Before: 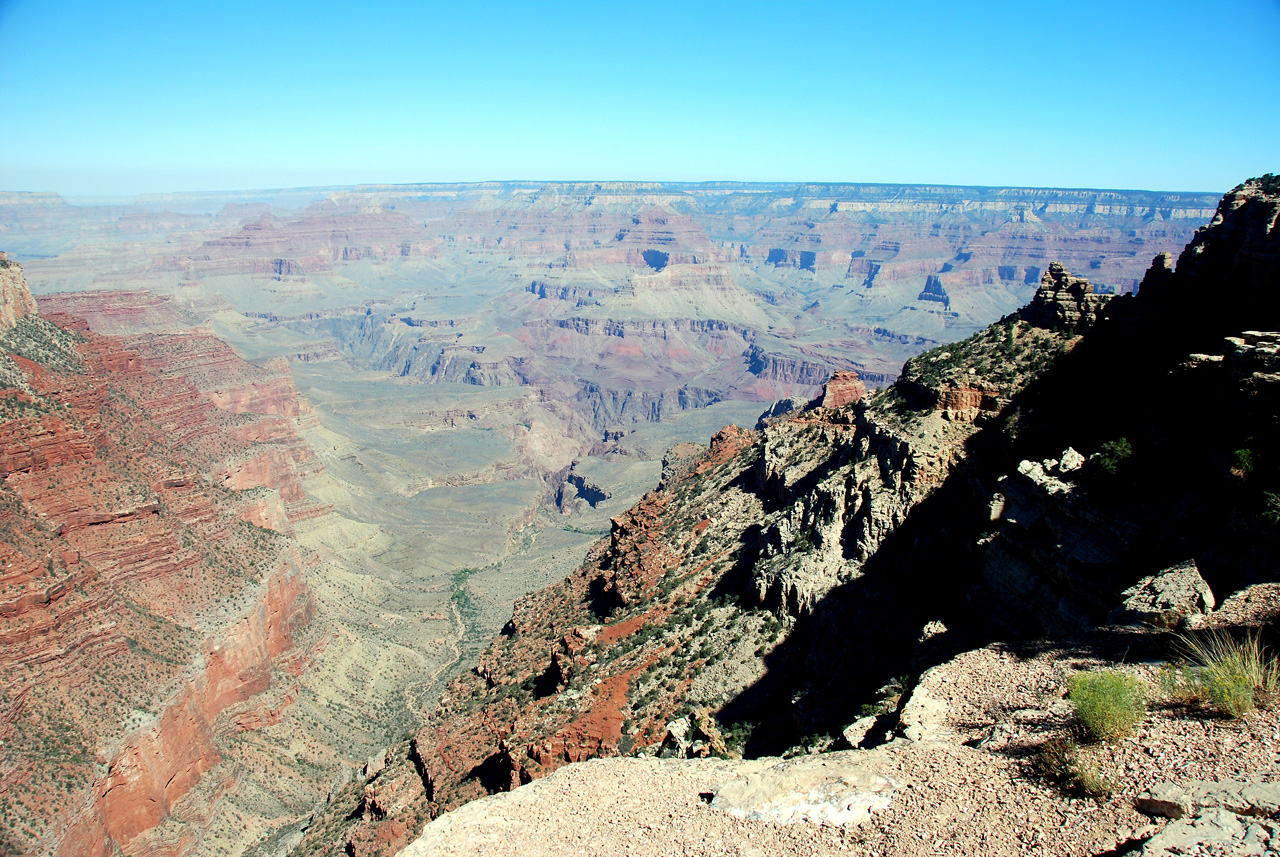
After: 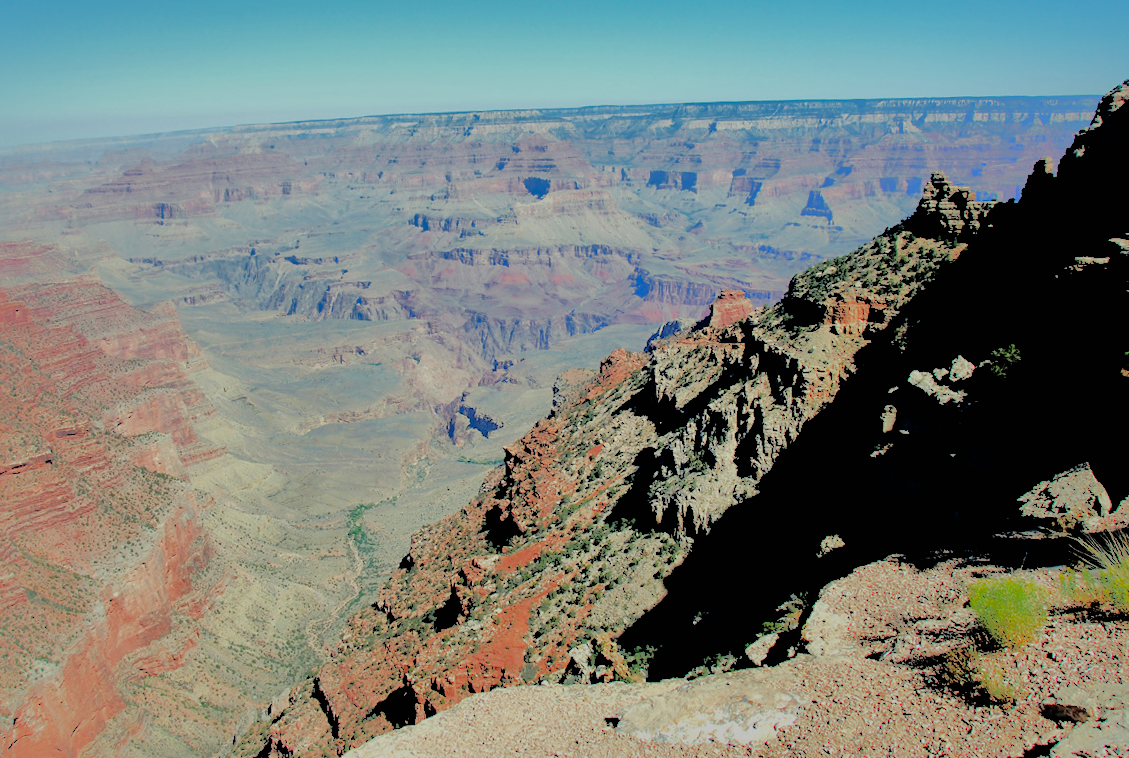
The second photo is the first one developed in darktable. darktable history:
exposure: exposure 0.259 EV, compensate highlight preservation false
tone equalizer: -7 EV 0.141 EV, -6 EV 0.621 EV, -5 EV 1.16 EV, -4 EV 1.3 EV, -3 EV 1.14 EV, -2 EV 0.6 EV, -1 EV 0.153 EV, edges refinement/feathering 500, mask exposure compensation -1.57 EV, preserve details no
shadows and highlights: shadows 38.64, highlights -74.27
crop and rotate: angle 2.56°, left 5.964%, top 5.688%
filmic rgb: black relative exposure -5.13 EV, white relative exposure 3.98 EV, hardness 2.88, contrast 1.203, highlights saturation mix -31.01%
